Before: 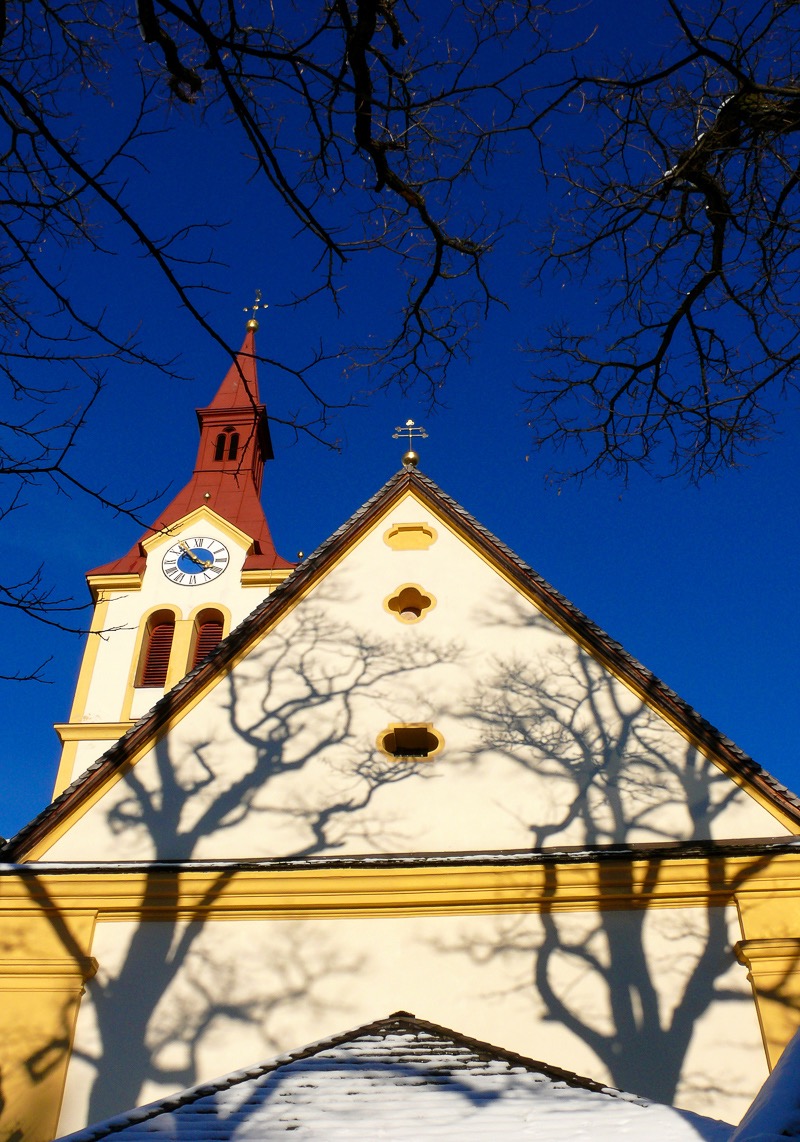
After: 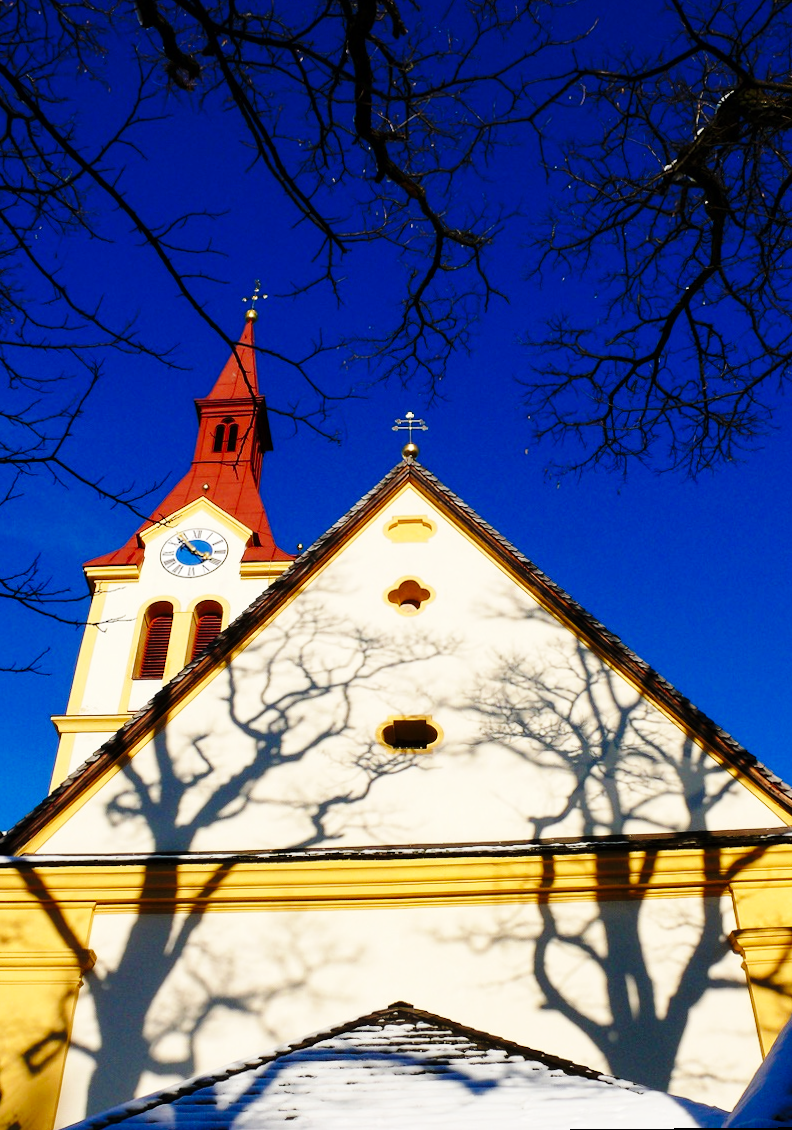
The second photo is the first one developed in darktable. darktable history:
base curve: curves: ch0 [(0, 0) (0.036, 0.025) (0.121, 0.166) (0.206, 0.329) (0.605, 0.79) (1, 1)], preserve colors none
rotate and perspective: rotation 0.174°, lens shift (vertical) 0.013, lens shift (horizontal) 0.019, shear 0.001, automatic cropping original format, crop left 0.007, crop right 0.991, crop top 0.016, crop bottom 0.997
